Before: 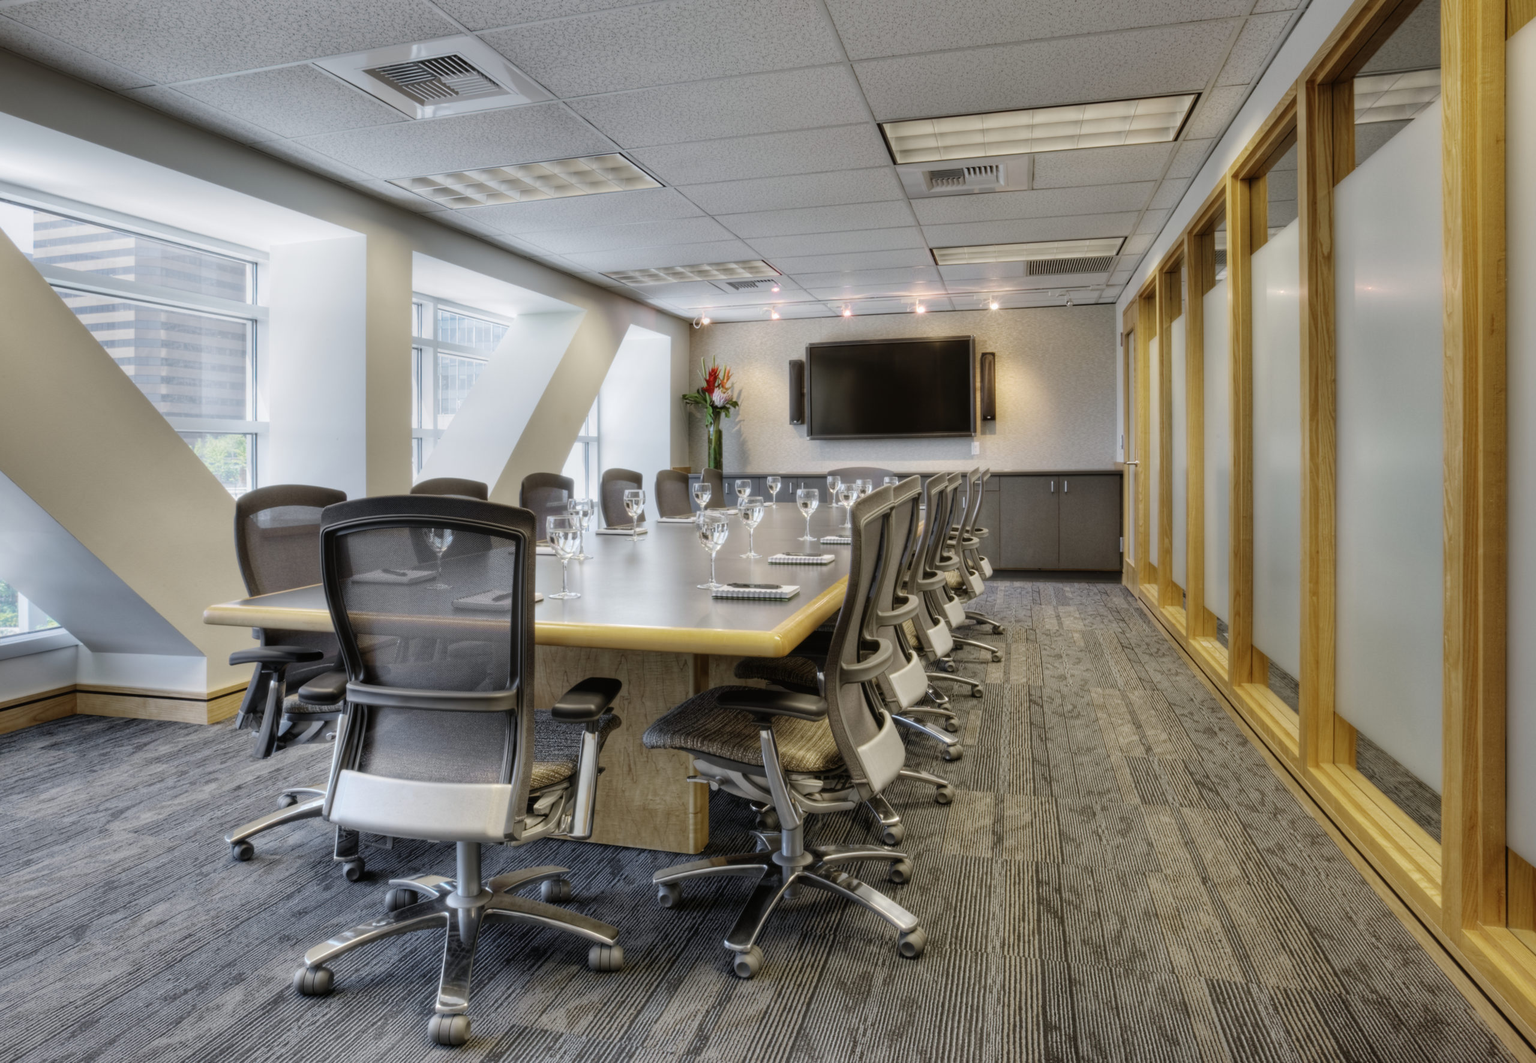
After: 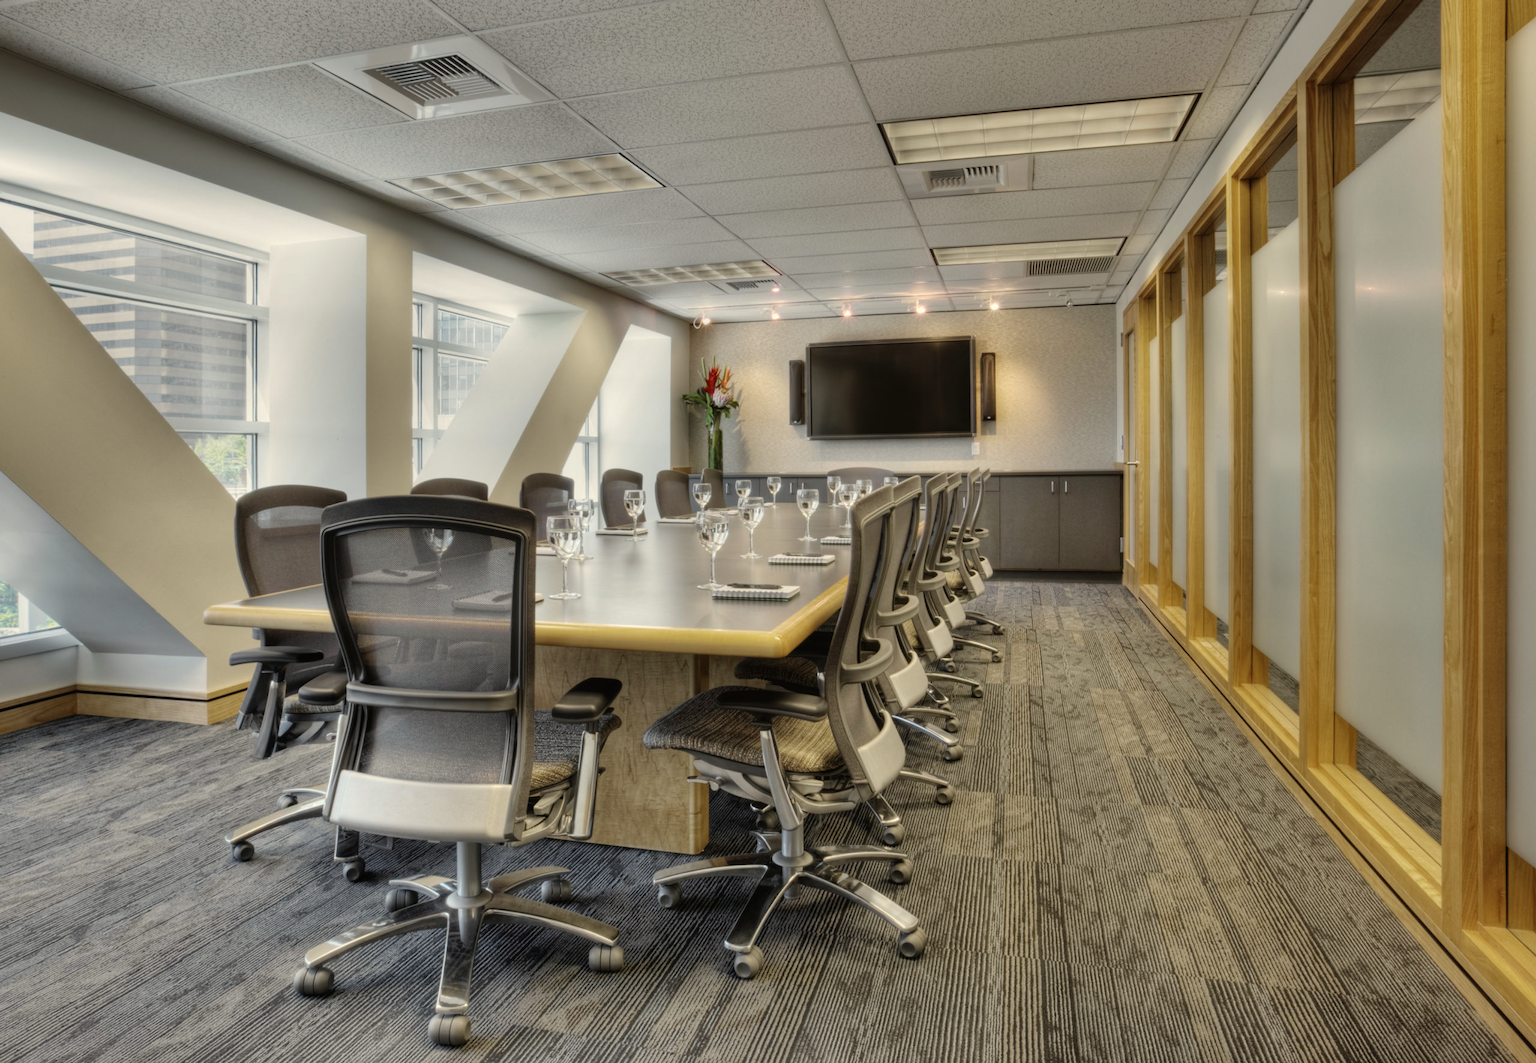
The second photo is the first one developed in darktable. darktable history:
white balance: red 1.029, blue 0.92
shadows and highlights: highlights color adjustment 0%, low approximation 0.01, soften with gaussian
